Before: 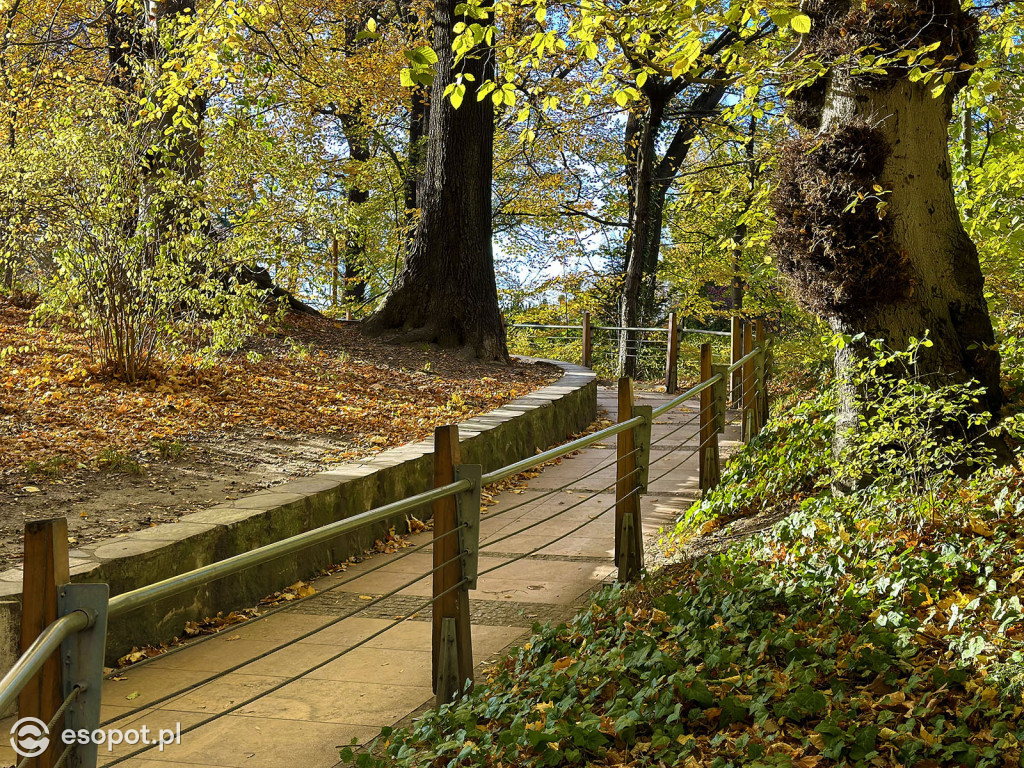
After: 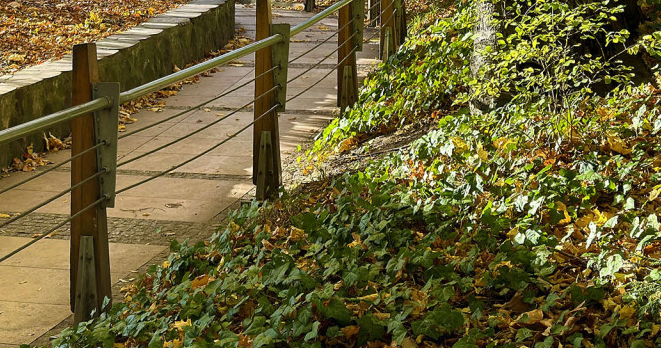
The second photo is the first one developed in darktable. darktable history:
crop and rotate: left 35.364%, top 49.799%, bottom 4.854%
